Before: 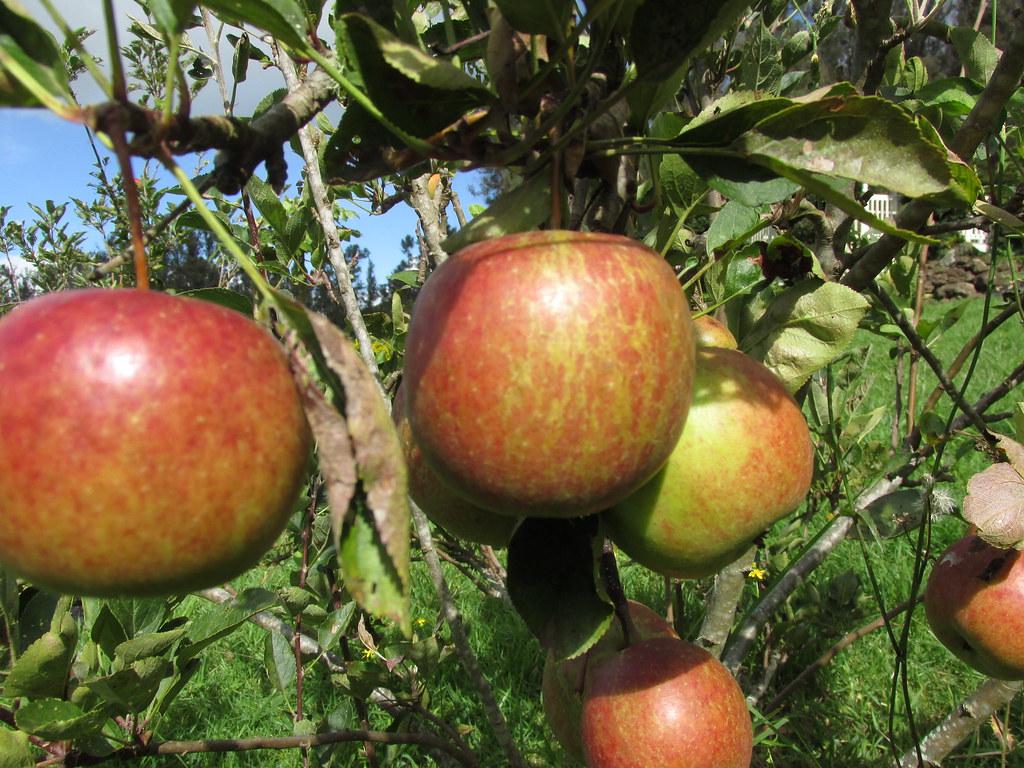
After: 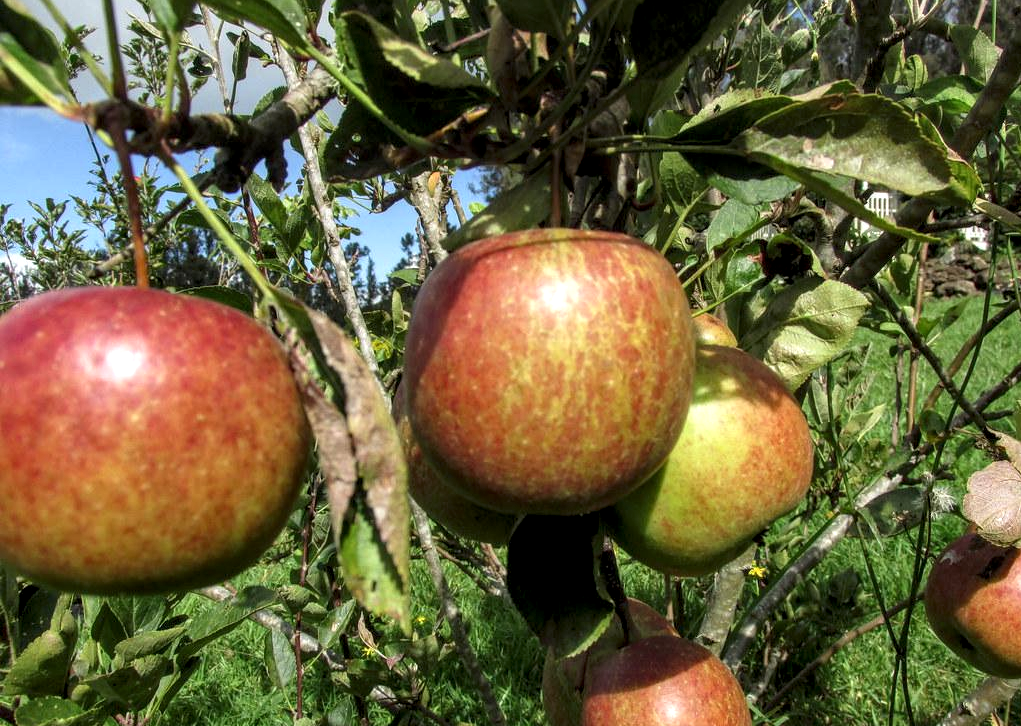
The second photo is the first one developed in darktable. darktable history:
crop: top 0.276%, right 0.256%, bottom 5.065%
local contrast: highlights 24%, detail 150%
